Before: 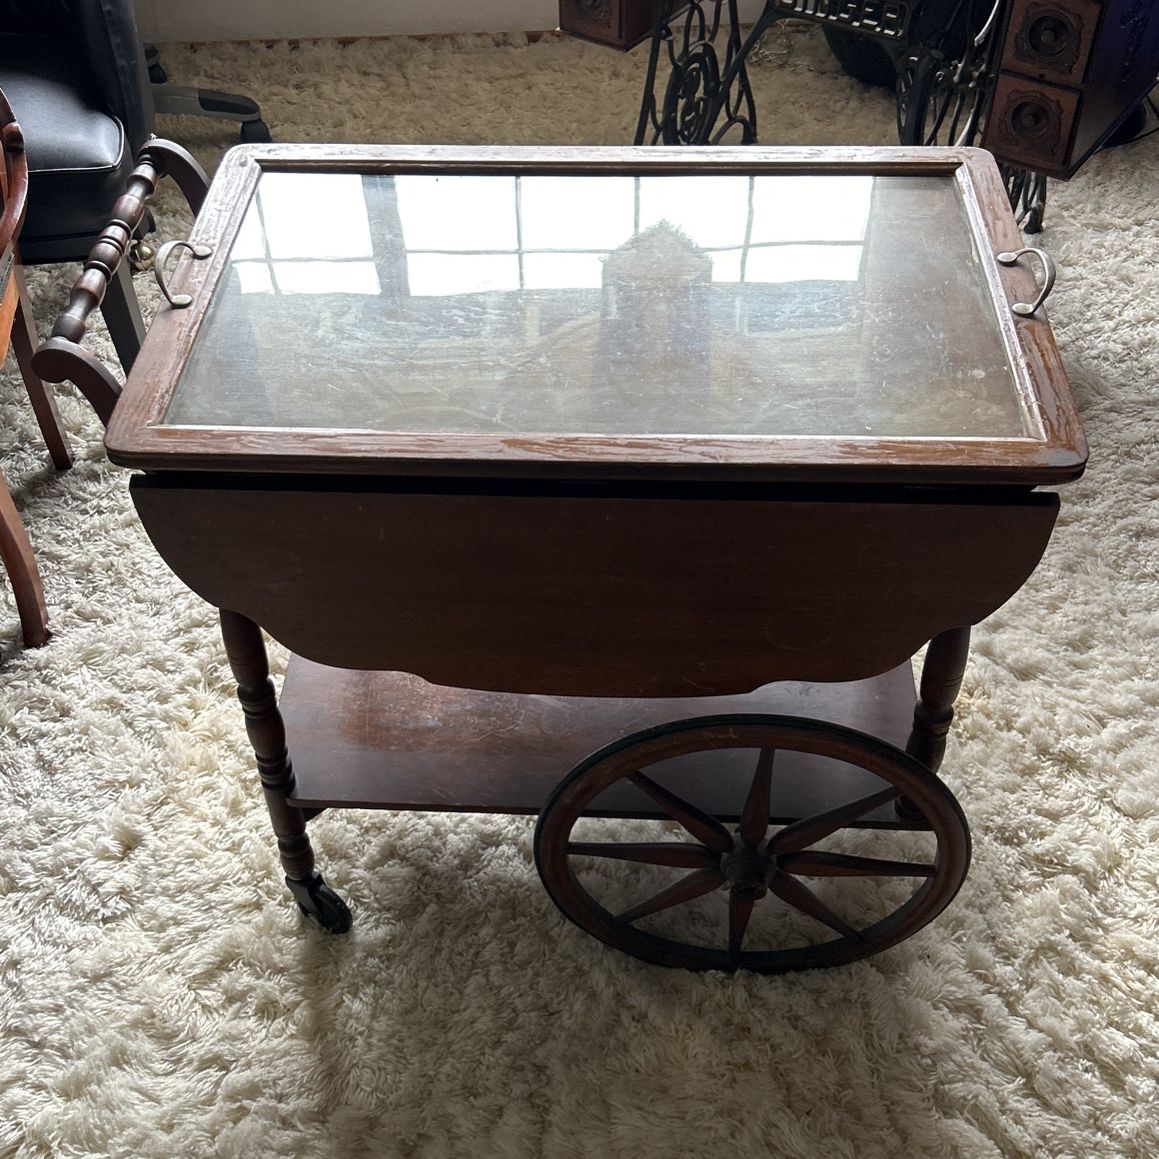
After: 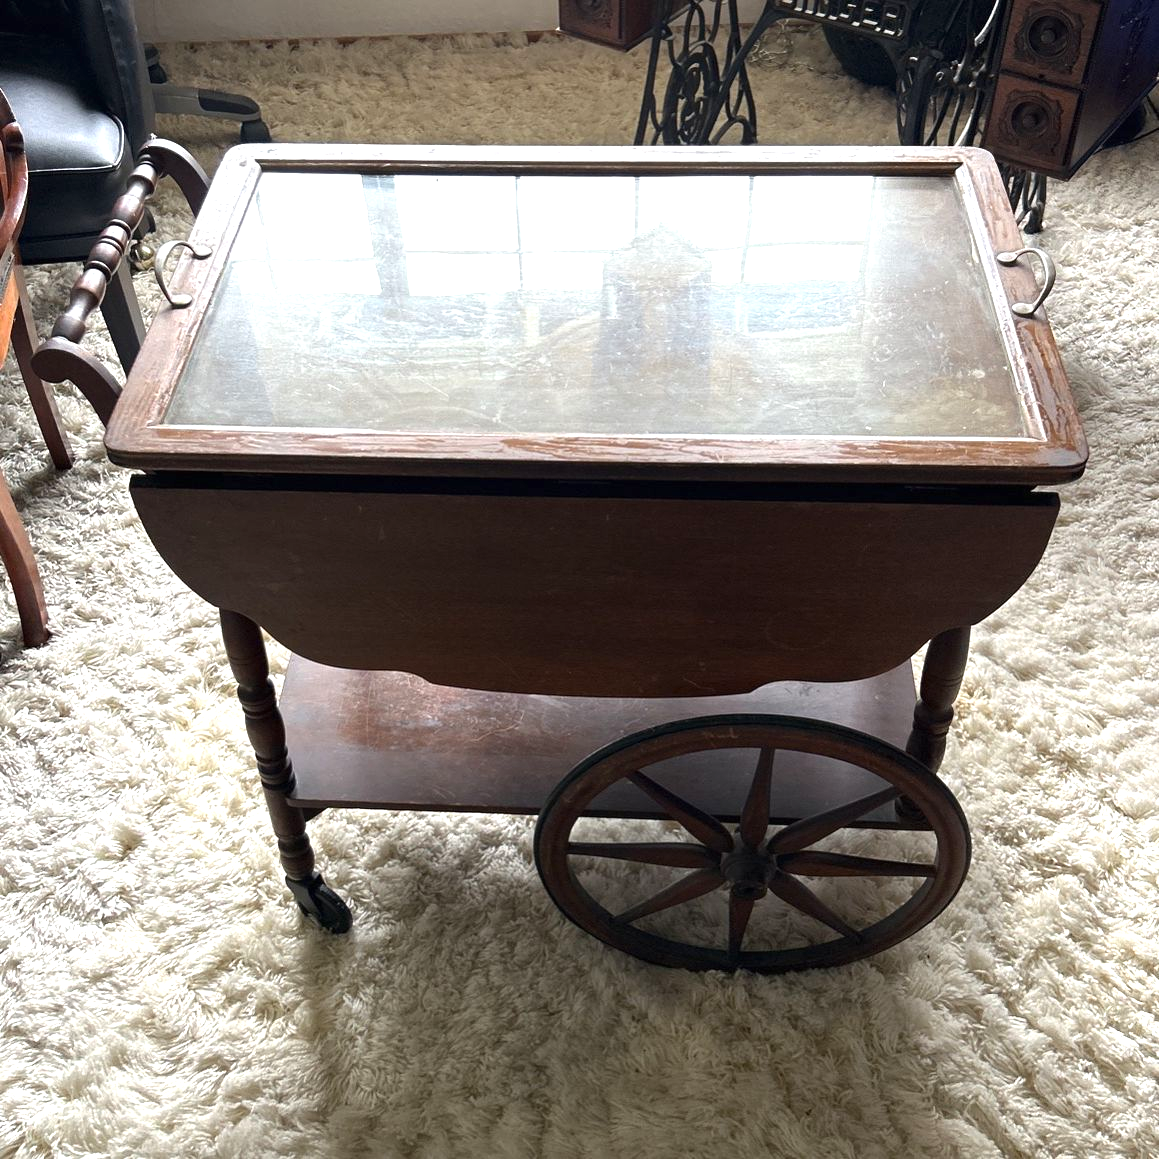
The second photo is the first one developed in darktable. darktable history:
exposure: black level correction 0, exposure 0.698 EV, compensate exposure bias true, compensate highlight preservation false
